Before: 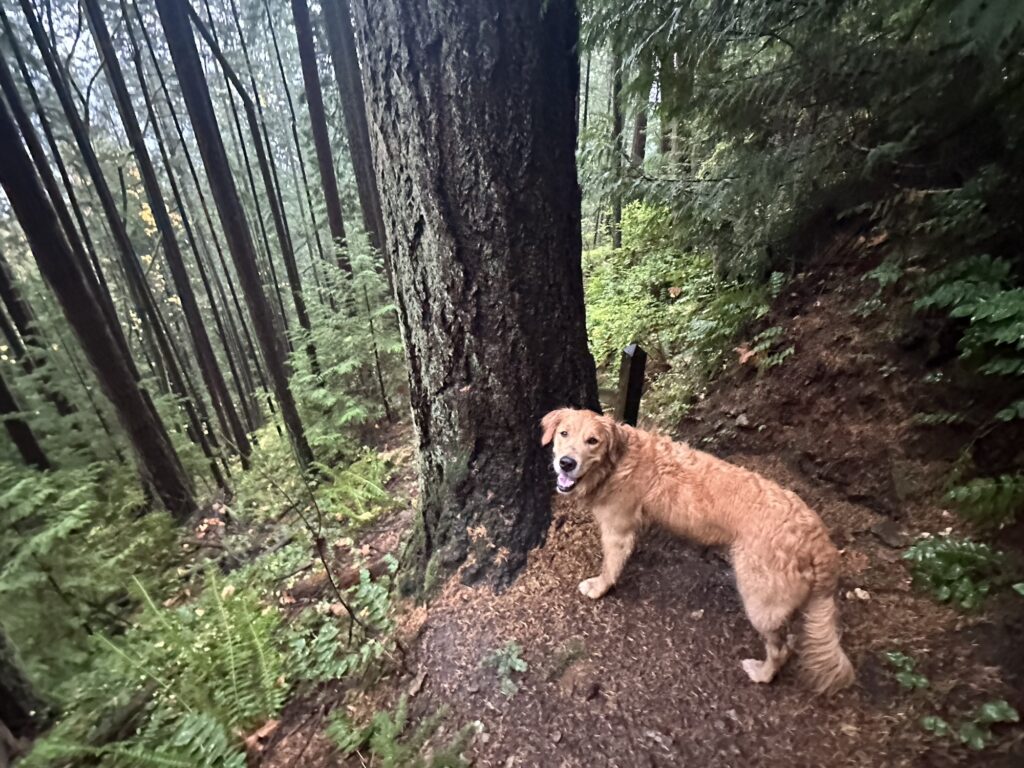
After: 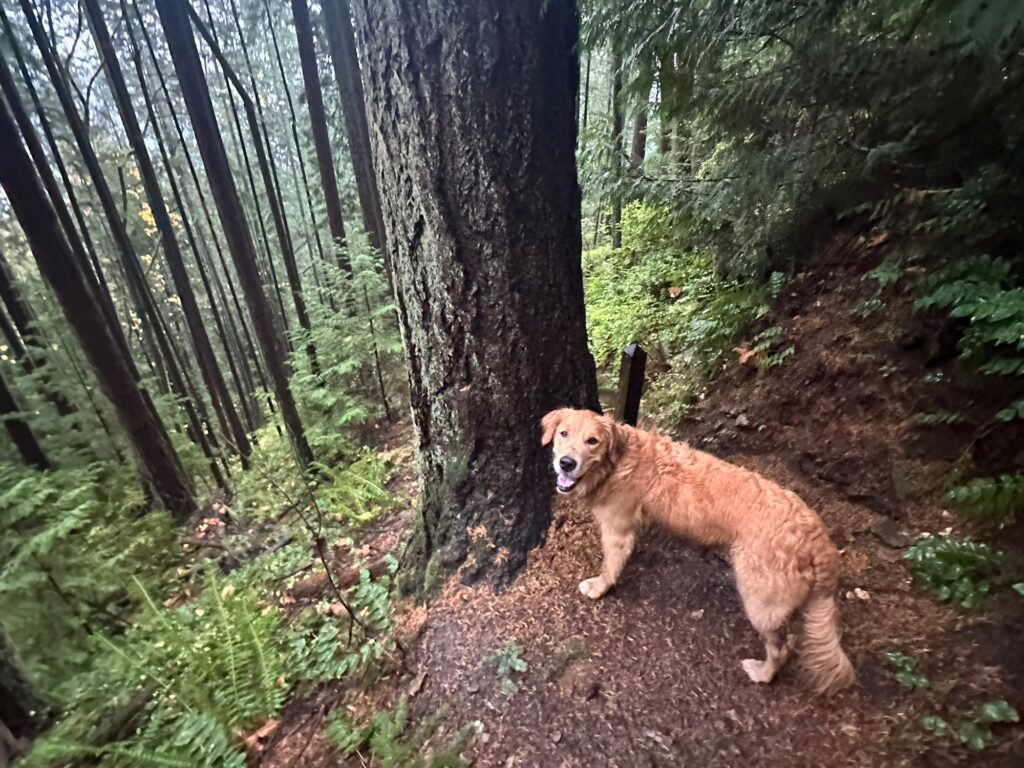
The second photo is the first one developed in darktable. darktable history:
tone equalizer: -7 EV 0.188 EV, -6 EV 0.153 EV, -5 EV 0.105 EV, -4 EV 0.023 EV, -2 EV -0.02 EV, -1 EV -0.024 EV, +0 EV -0.051 EV
